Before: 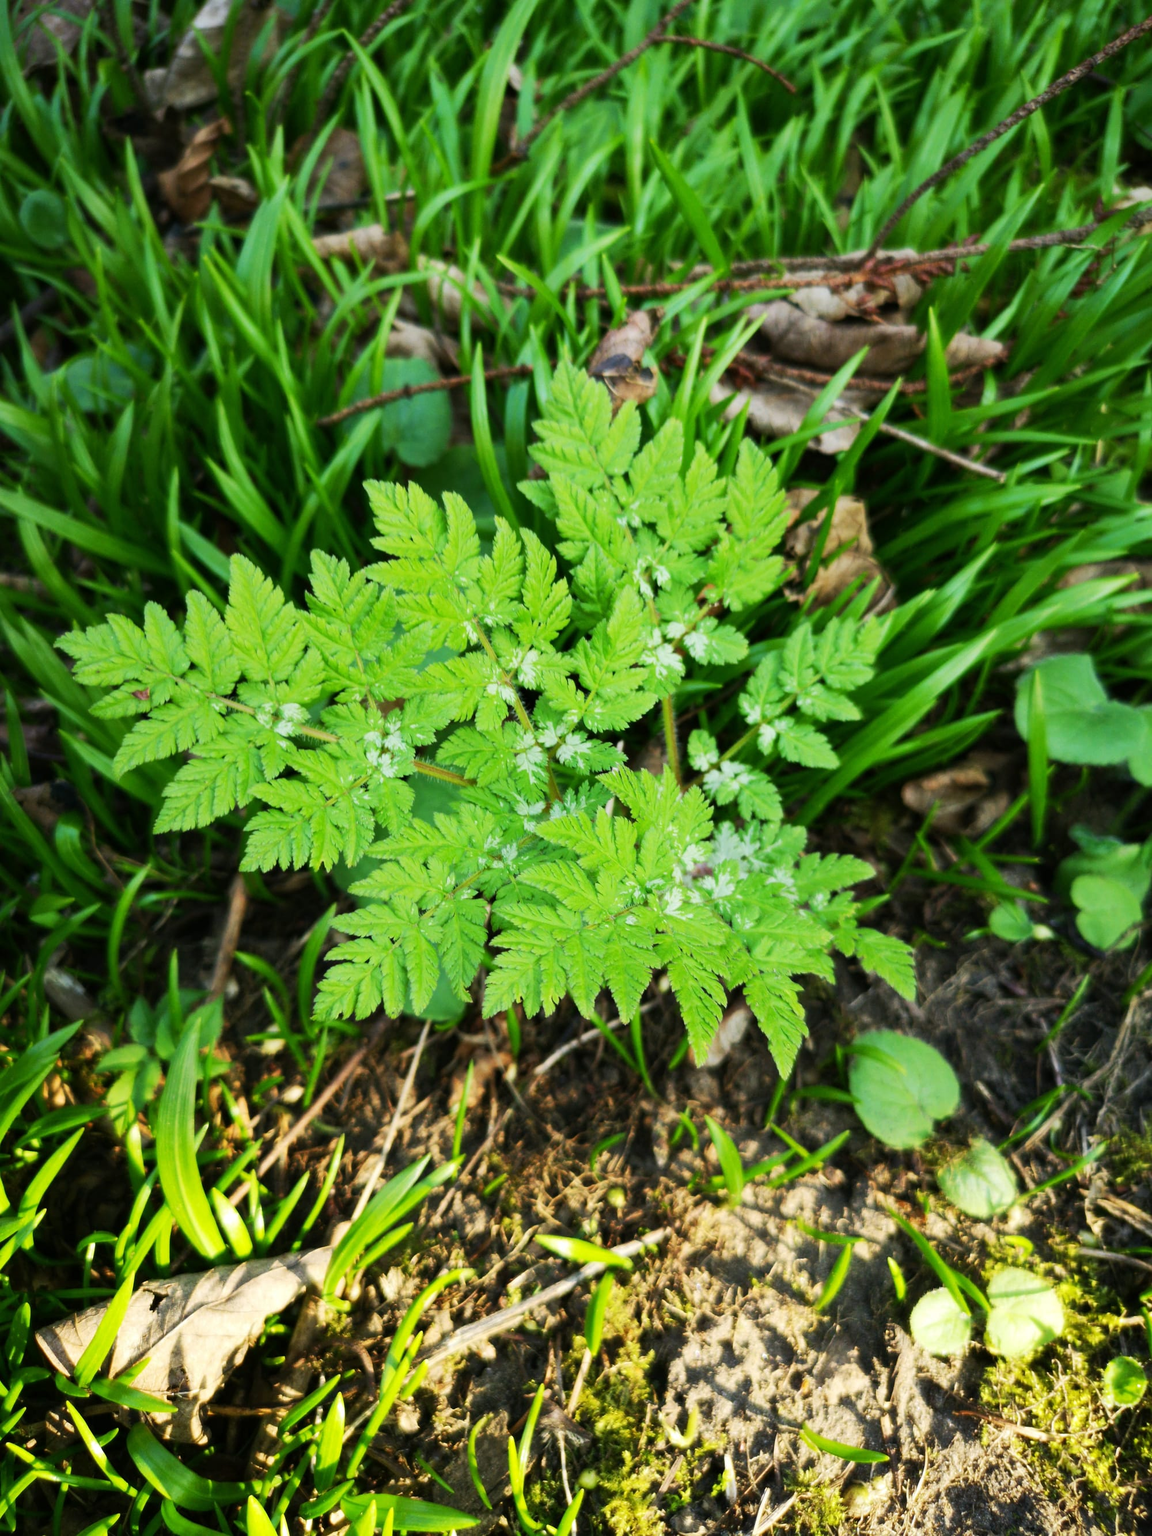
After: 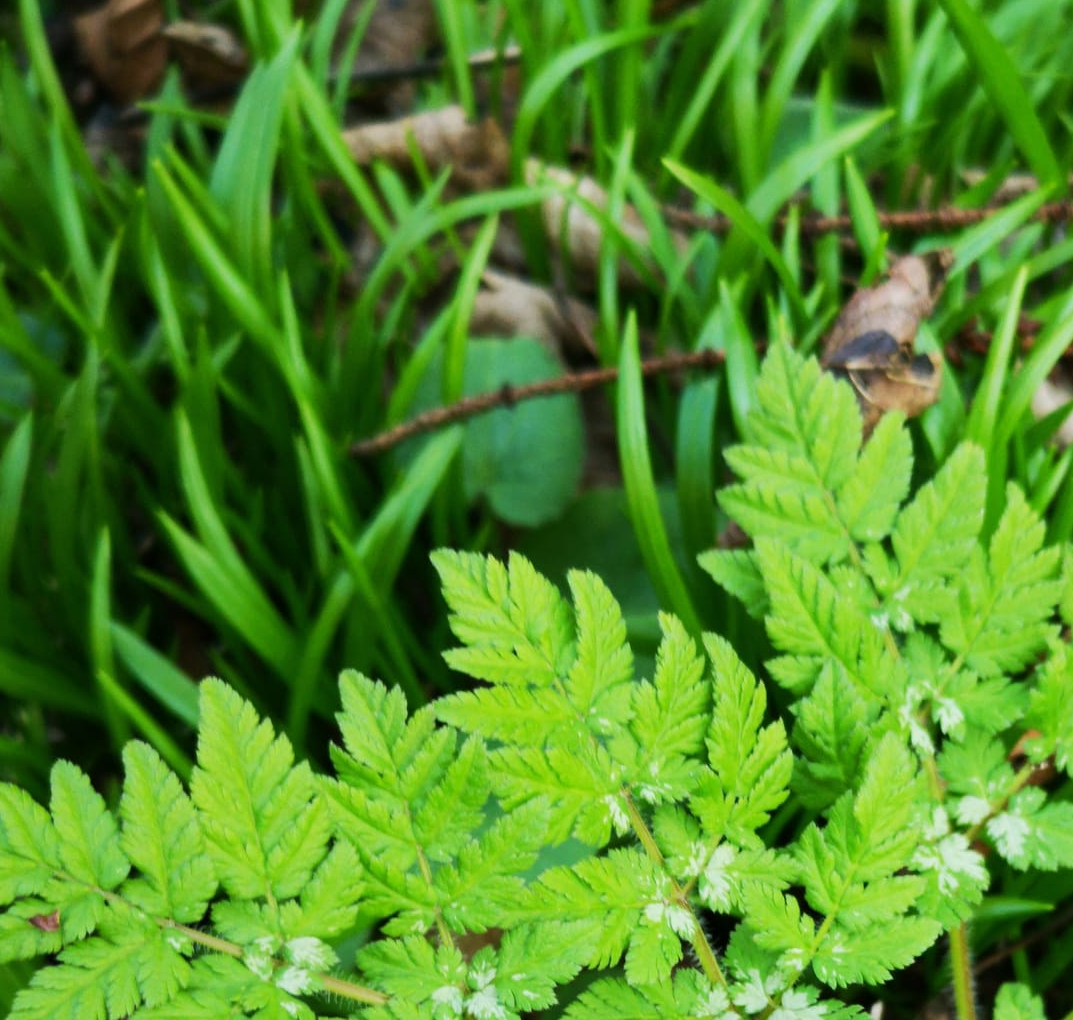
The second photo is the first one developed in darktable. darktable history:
crop: left 10.037%, top 10.651%, right 36.303%, bottom 51.084%
